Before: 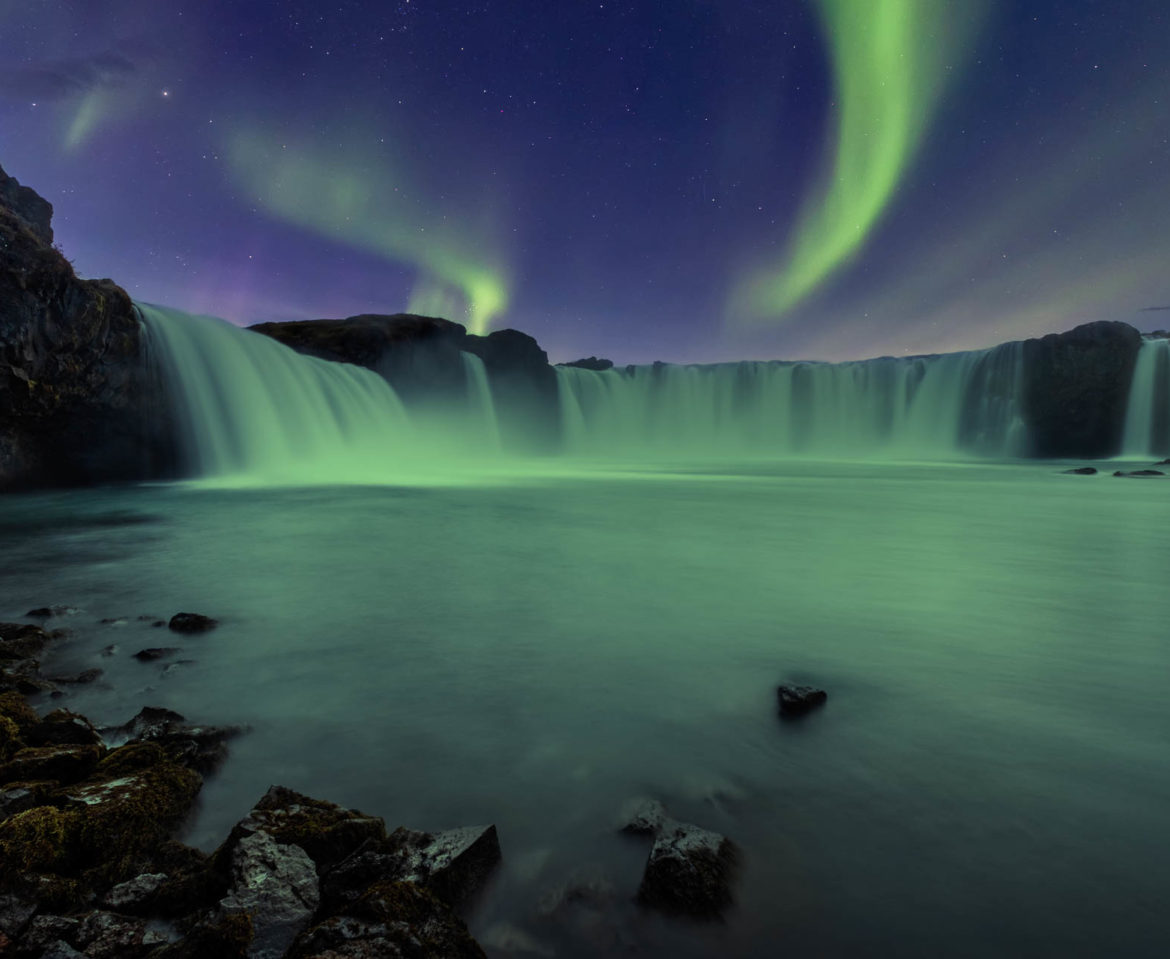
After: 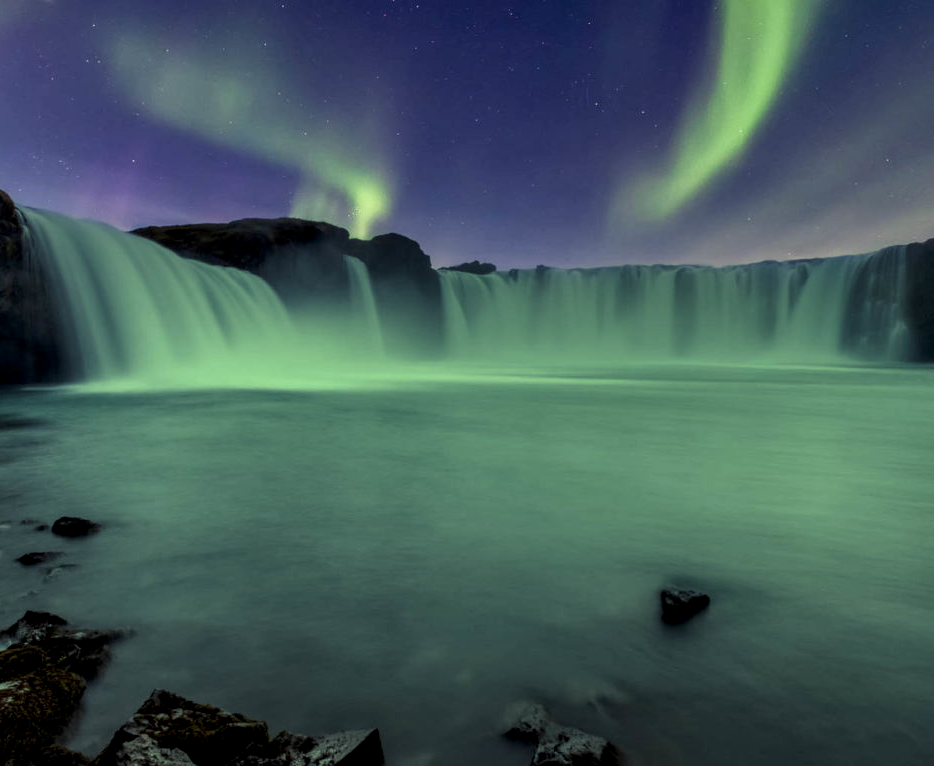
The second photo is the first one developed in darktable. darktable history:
crop and rotate: left 10.071%, top 10.071%, right 10.02%, bottom 10.02%
local contrast: detail 130%
